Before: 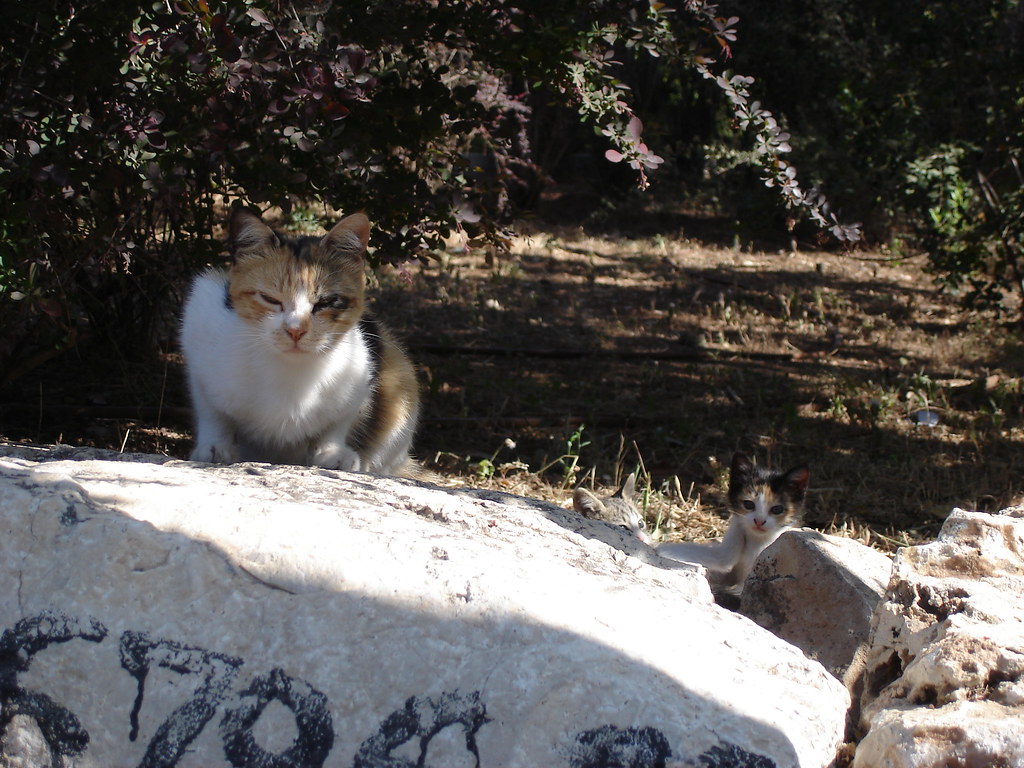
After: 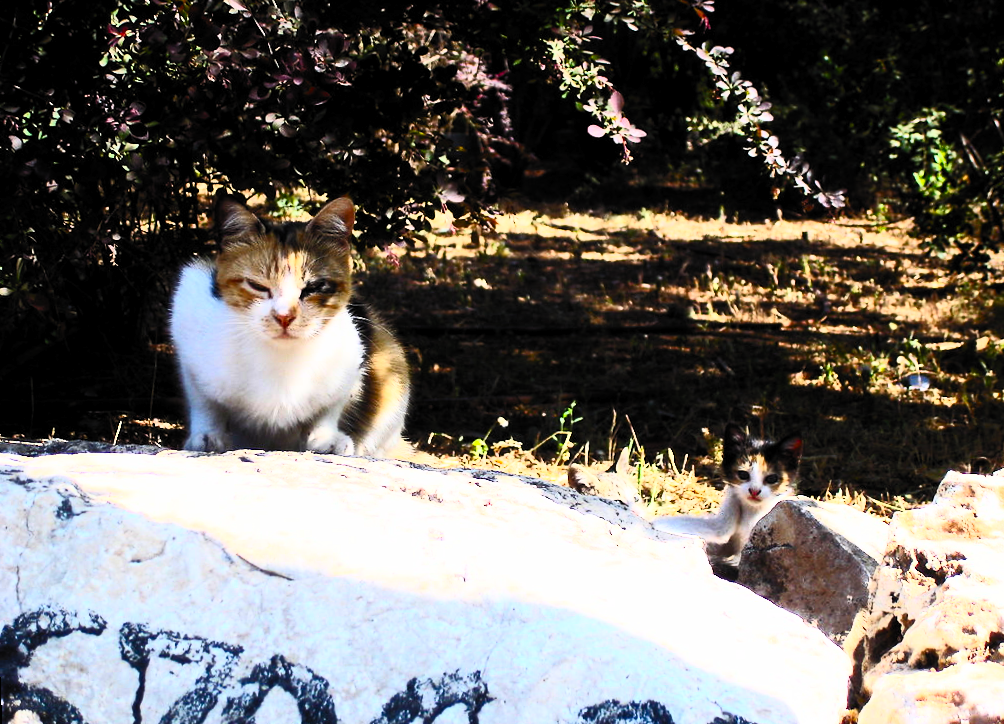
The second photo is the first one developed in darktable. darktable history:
contrast brightness saturation: contrast 0.83, brightness 0.59, saturation 0.59
rotate and perspective: rotation -2°, crop left 0.022, crop right 0.978, crop top 0.049, crop bottom 0.951
exposure: black level correction 0, exposure 0.7 EV, compensate exposure bias true, compensate highlight preservation false
filmic rgb: black relative exposure -7.6 EV, white relative exposure 4.64 EV, threshold 3 EV, target black luminance 0%, hardness 3.55, latitude 50.51%, contrast 1.033, highlights saturation mix 10%, shadows ↔ highlights balance -0.198%, color science v4 (2020), enable highlight reconstruction true
graduated density: rotation -0.352°, offset 57.64
